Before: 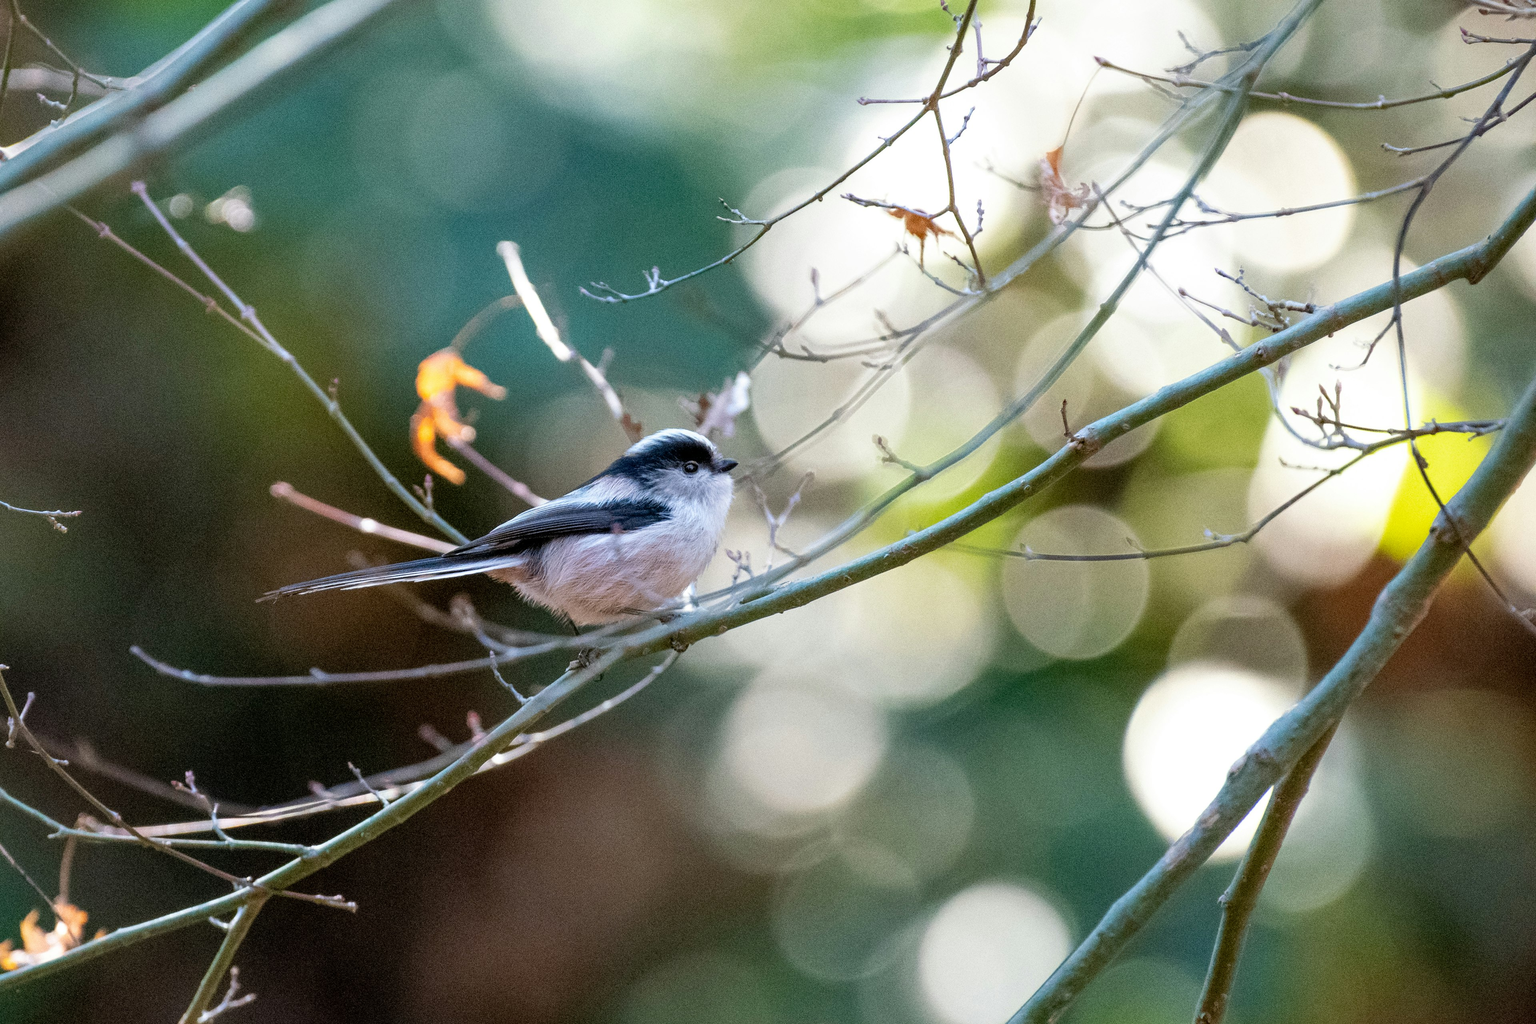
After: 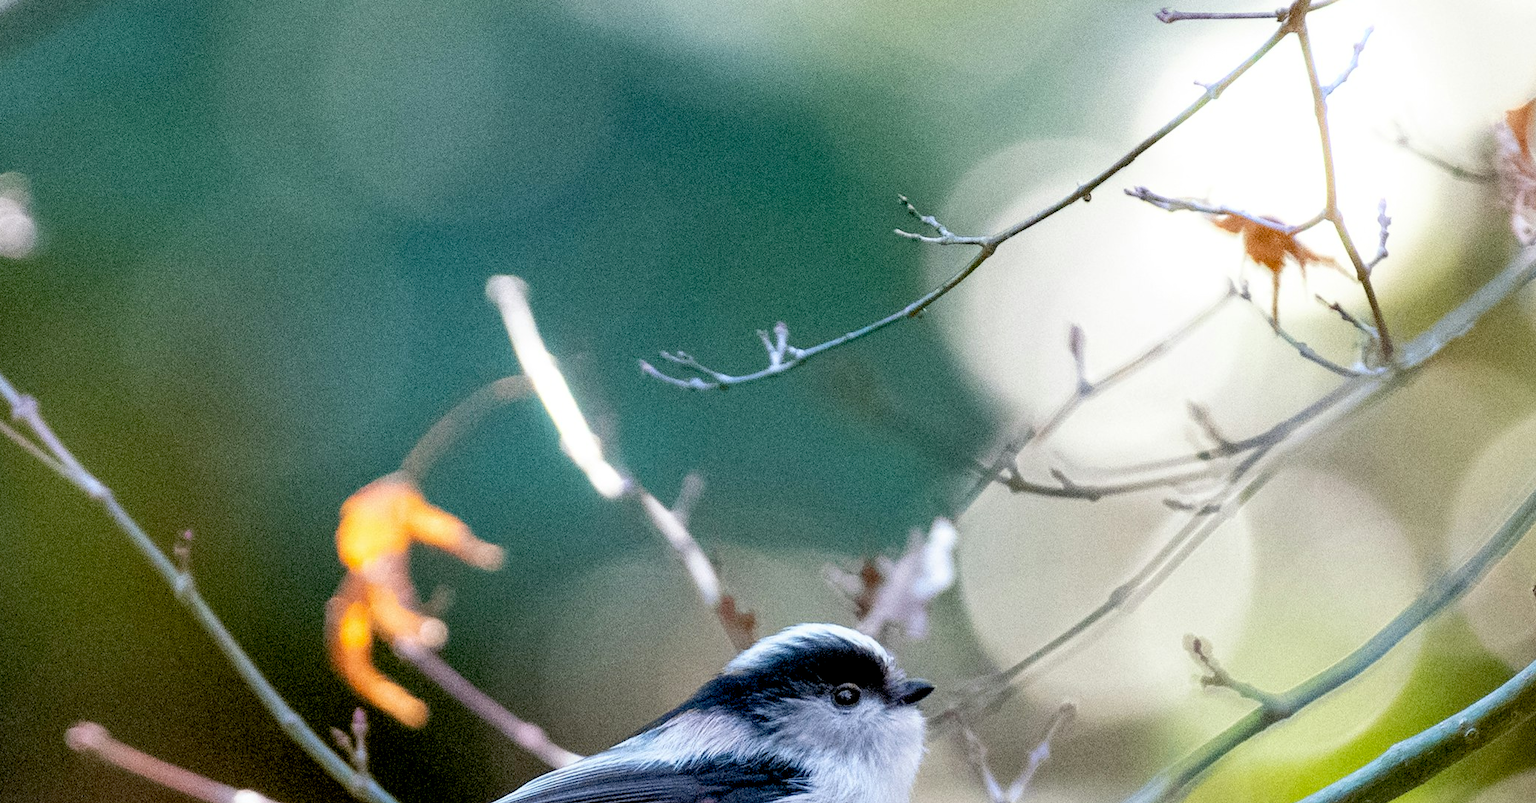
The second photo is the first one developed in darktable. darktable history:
bloom: size 3%, threshold 100%, strength 0%
crop: left 15.306%, top 9.065%, right 30.789%, bottom 48.638%
exposure: black level correction 0.012, compensate highlight preservation false
